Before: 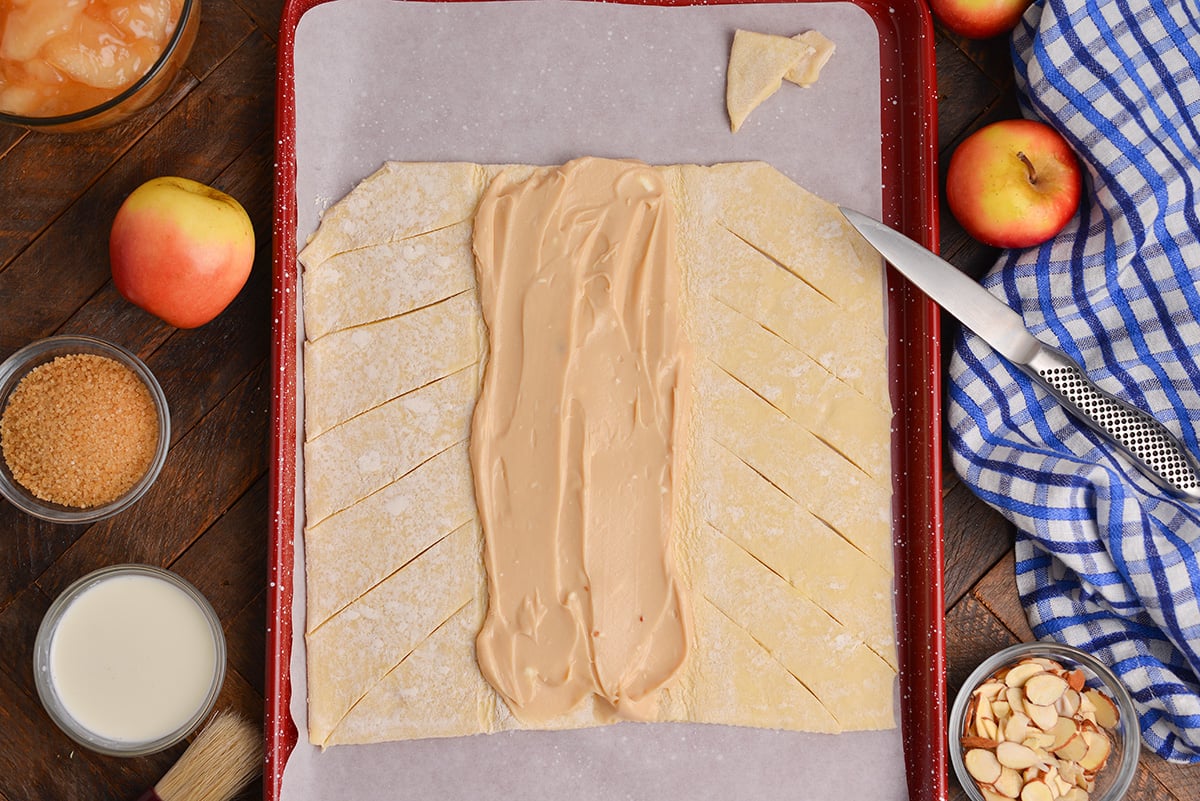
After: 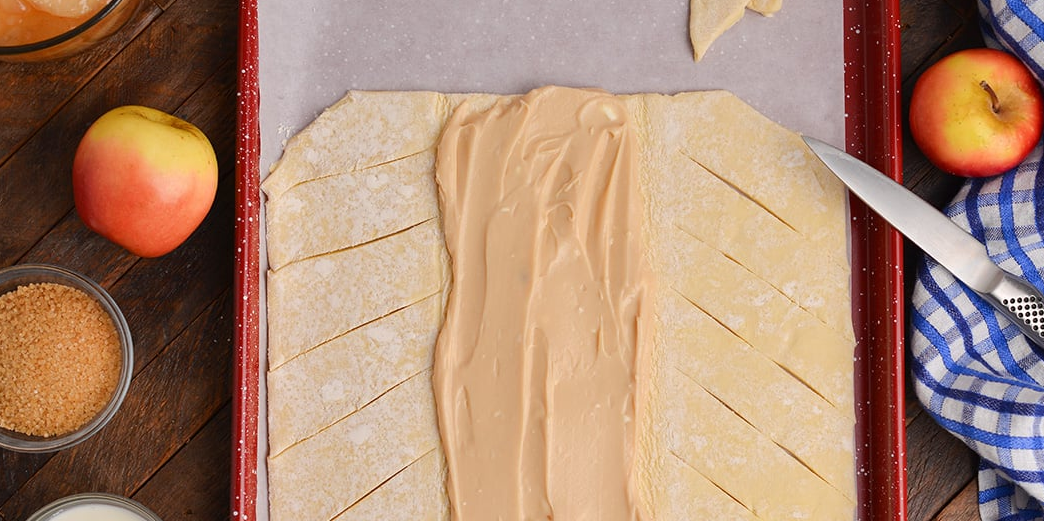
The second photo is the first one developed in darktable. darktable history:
crop: left 3.148%, top 8.875%, right 9.647%, bottom 26.074%
